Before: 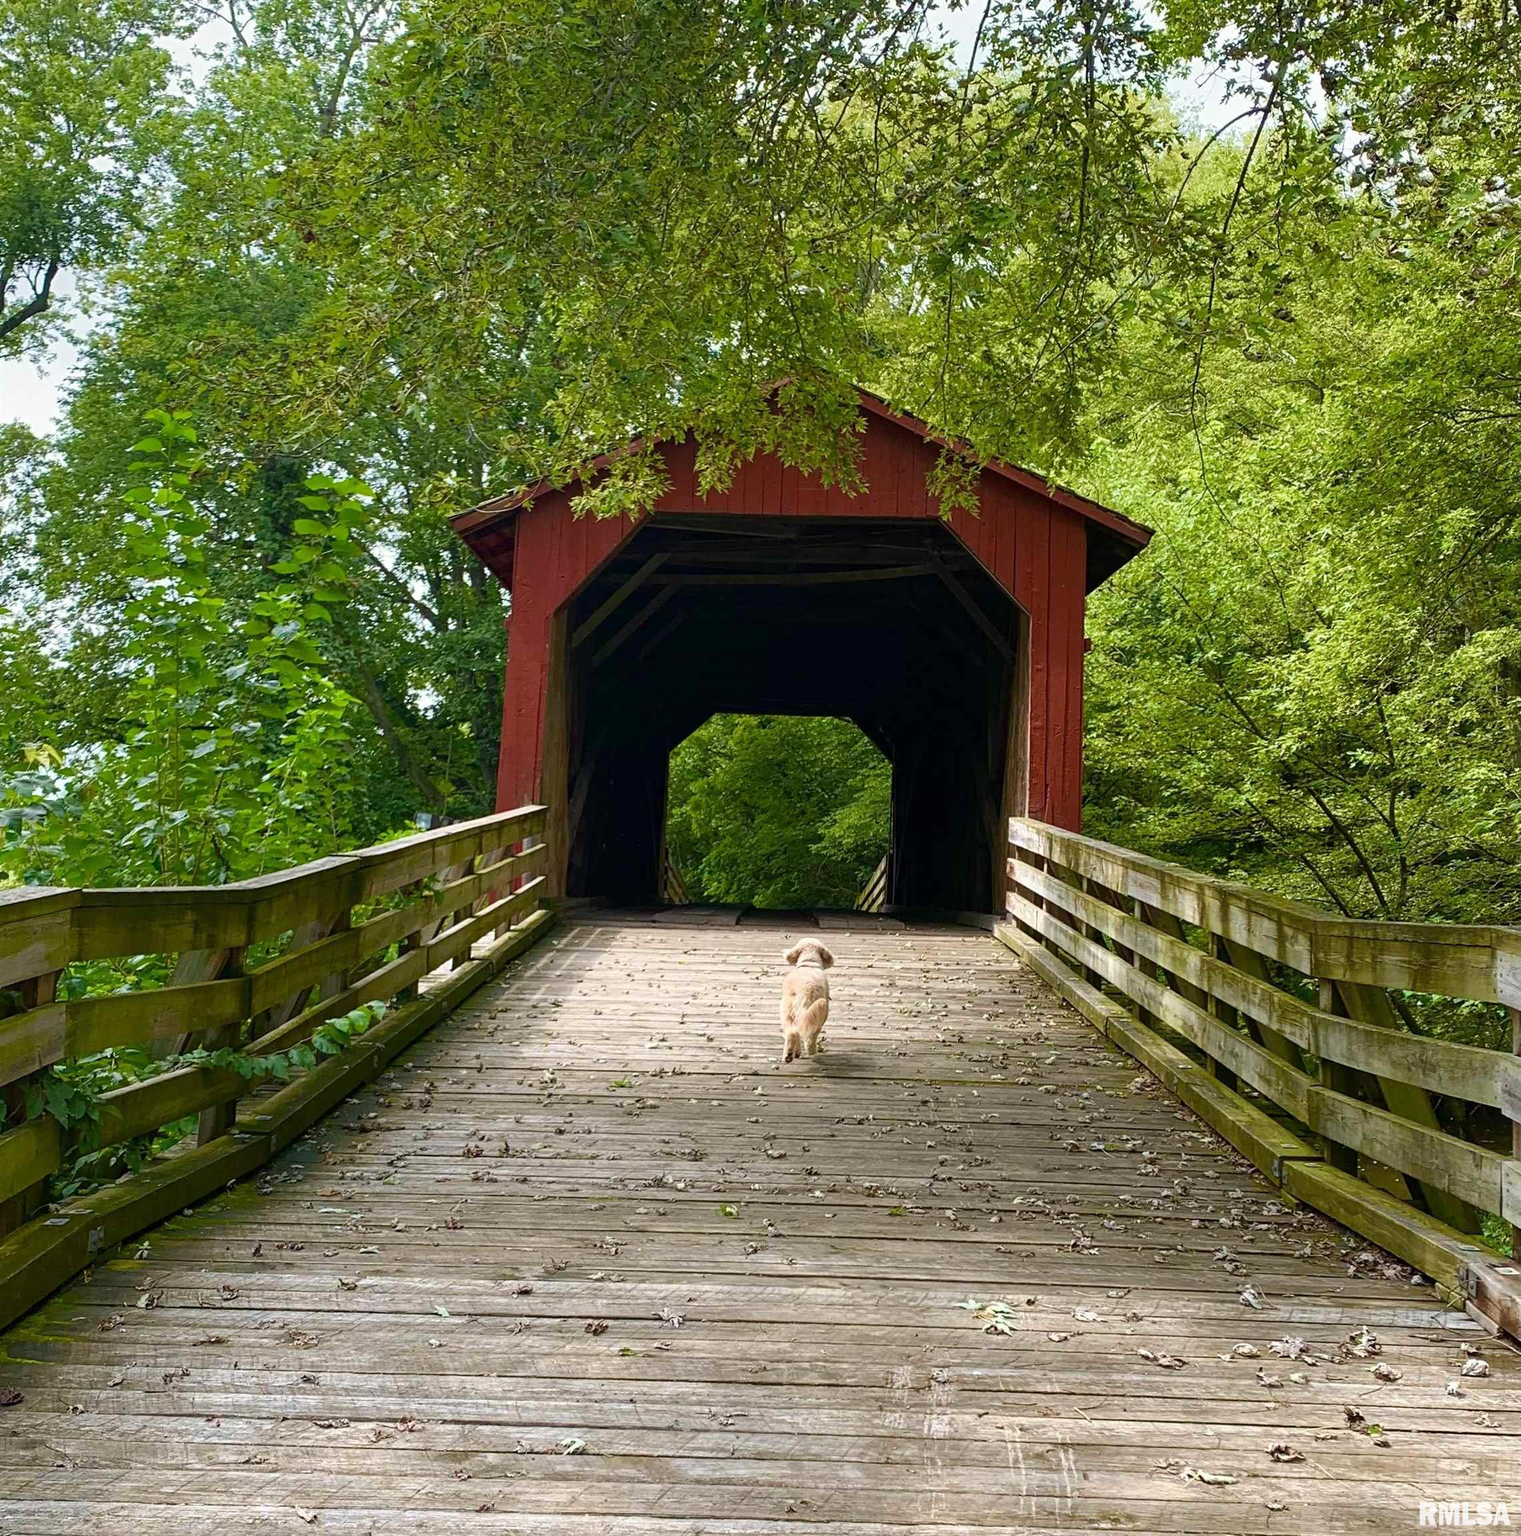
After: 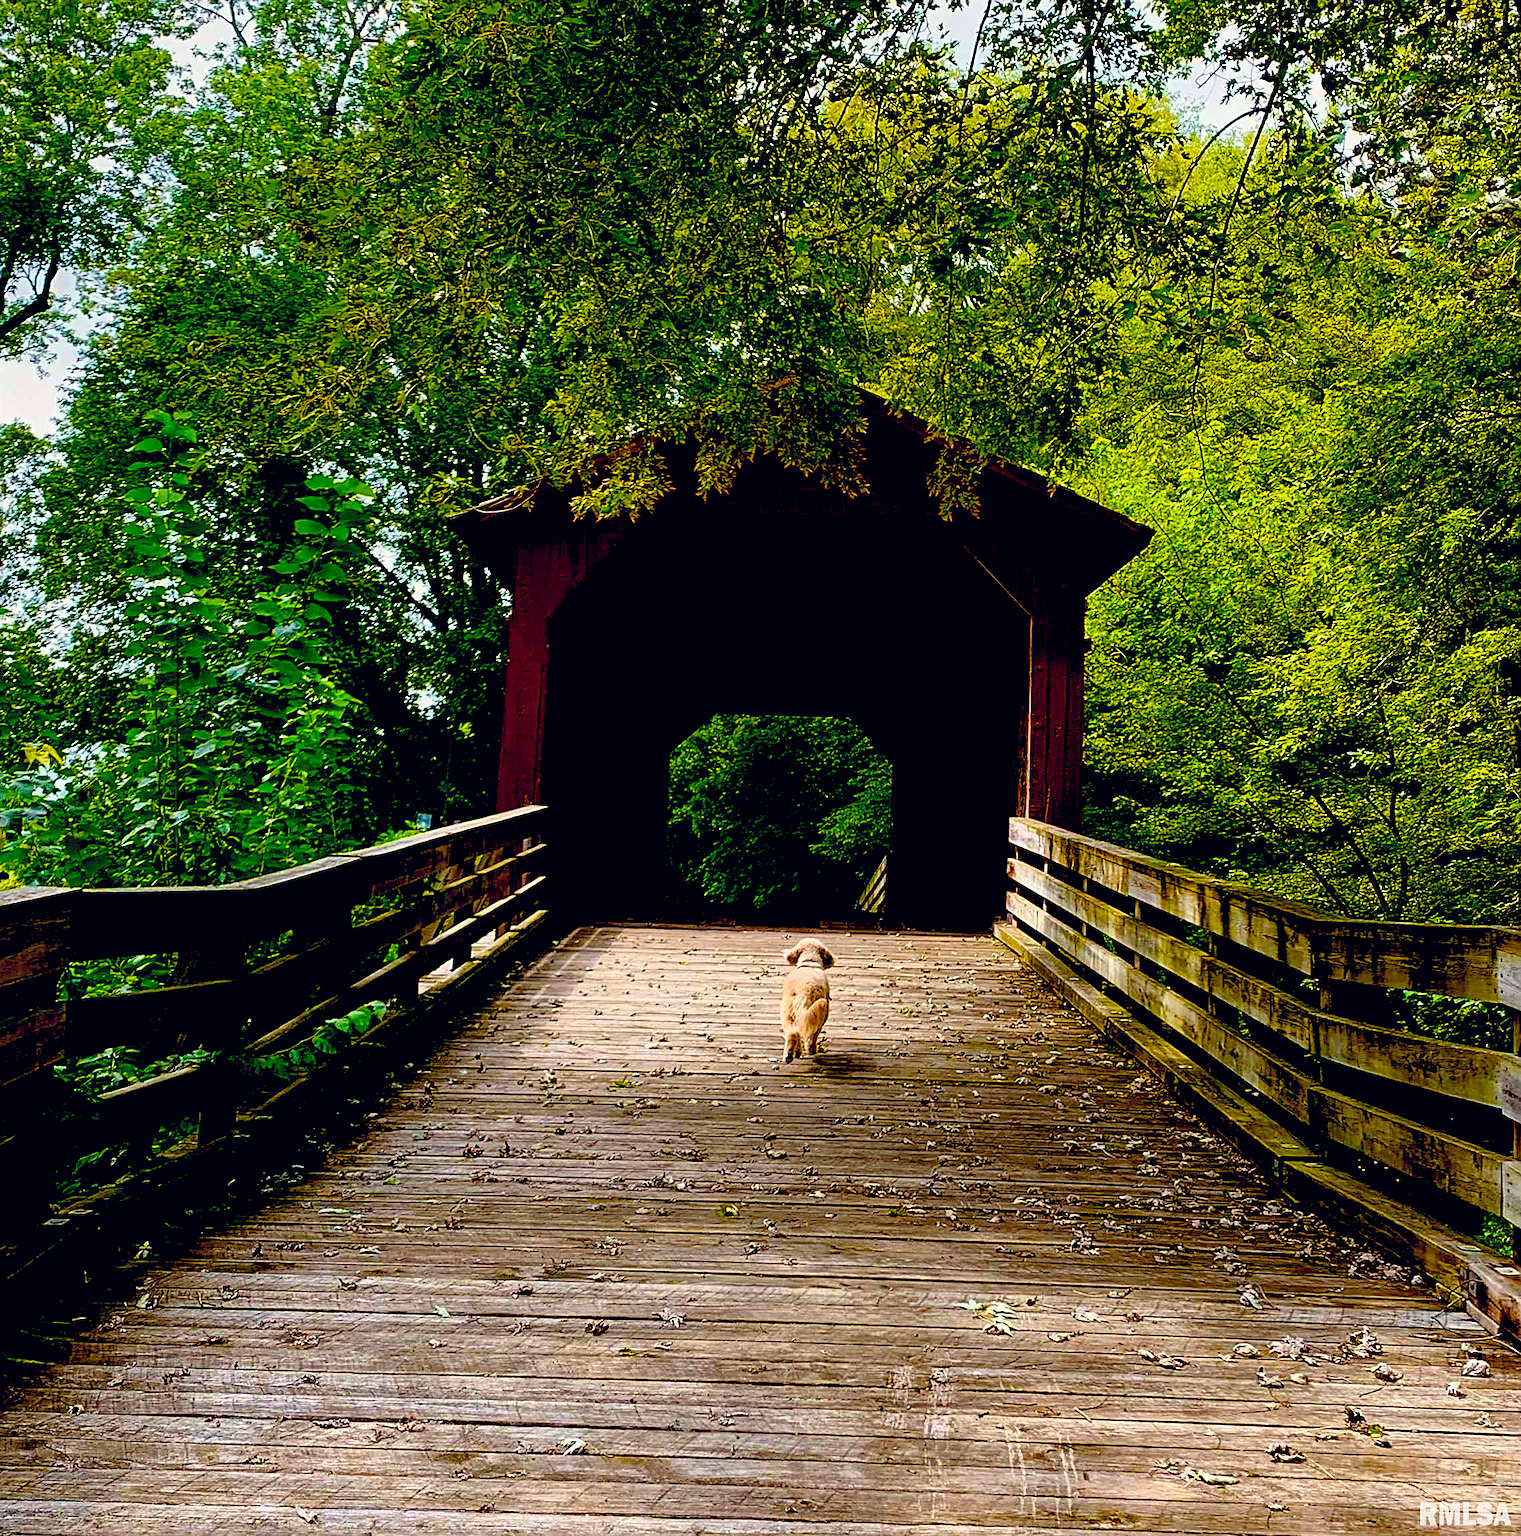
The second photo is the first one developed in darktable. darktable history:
color correction: highlights a* 0.432, highlights b* 2.66, shadows a* -0.888, shadows b* -4.45
color balance rgb: global offset › chroma 0.278%, global offset › hue 318.43°, perceptual saturation grading › global saturation 29.92%, global vibrance 20%
sharpen: on, module defaults
color zones: curves: ch0 [(0, 0.533) (0.126, 0.533) (0.234, 0.533) (0.368, 0.357) (0.5, 0.5) (0.625, 0.5) (0.74, 0.637) (0.875, 0.5)]; ch1 [(0.004, 0.708) (0.129, 0.662) (0.25, 0.5) (0.375, 0.331) (0.496, 0.396) (0.625, 0.649) (0.739, 0.26) (0.875, 0.5) (1, 0.478)]; ch2 [(0, 0.409) (0.132, 0.403) (0.236, 0.558) (0.379, 0.448) (0.5, 0.5) (0.625, 0.5) (0.691, 0.39) (0.875, 0.5)], mix -123.4%
local contrast: mode bilateral grid, contrast 21, coarseness 49, detail 119%, midtone range 0.2
exposure: black level correction 0.099, exposure -0.087 EV, compensate highlight preservation false
